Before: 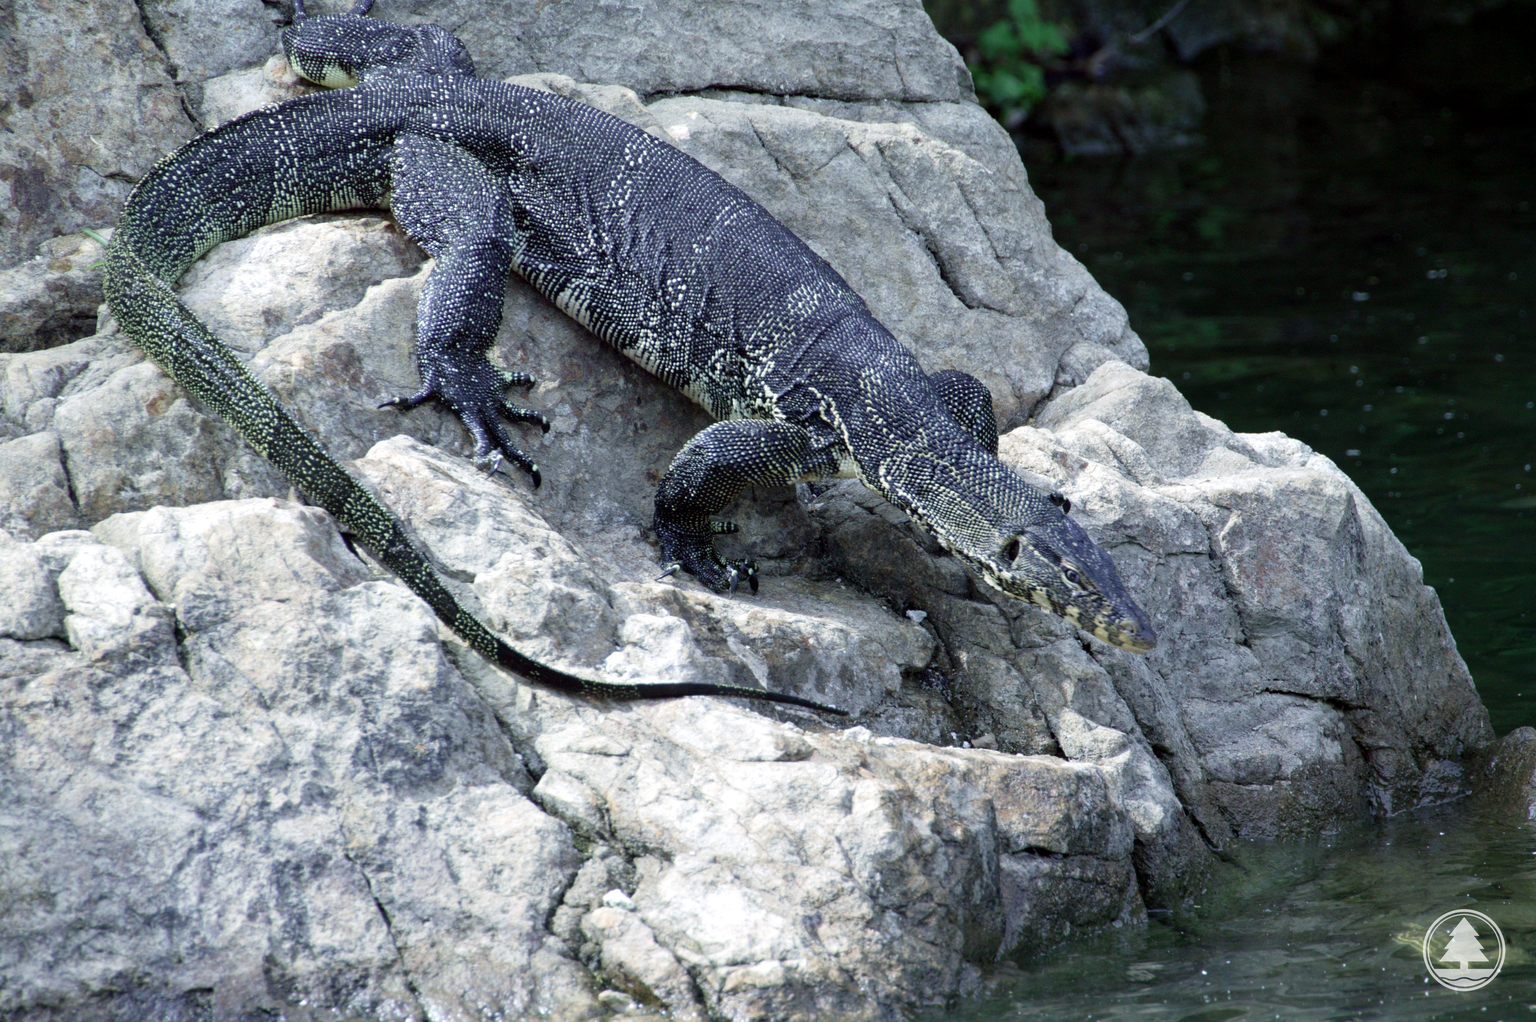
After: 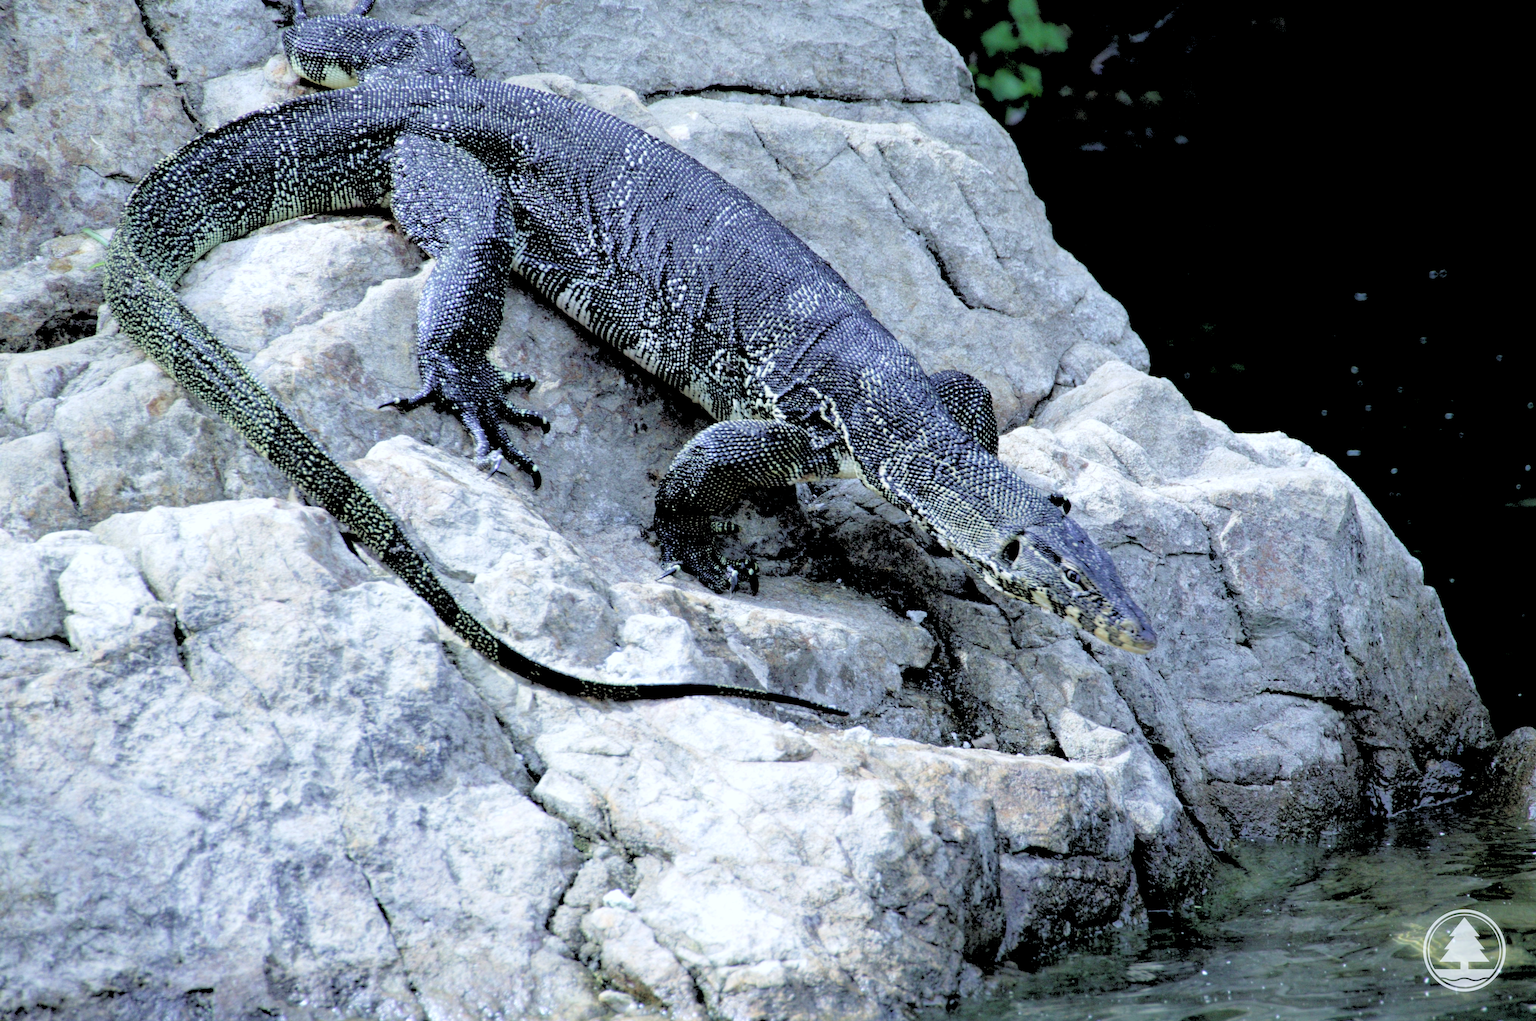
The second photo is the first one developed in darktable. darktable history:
color zones: curves: ch1 [(0, 0.455) (0.063, 0.455) (0.286, 0.495) (0.429, 0.5) (0.571, 0.5) (0.714, 0.5) (0.857, 0.5) (1, 0.455)]; ch2 [(0, 0.532) (0.063, 0.521) (0.233, 0.447) (0.429, 0.489) (0.571, 0.5) (0.714, 0.5) (0.857, 0.5) (1, 0.532)]
white balance: red 0.967, blue 1.049
rgb levels: levels [[0.027, 0.429, 0.996], [0, 0.5, 1], [0, 0.5, 1]]
